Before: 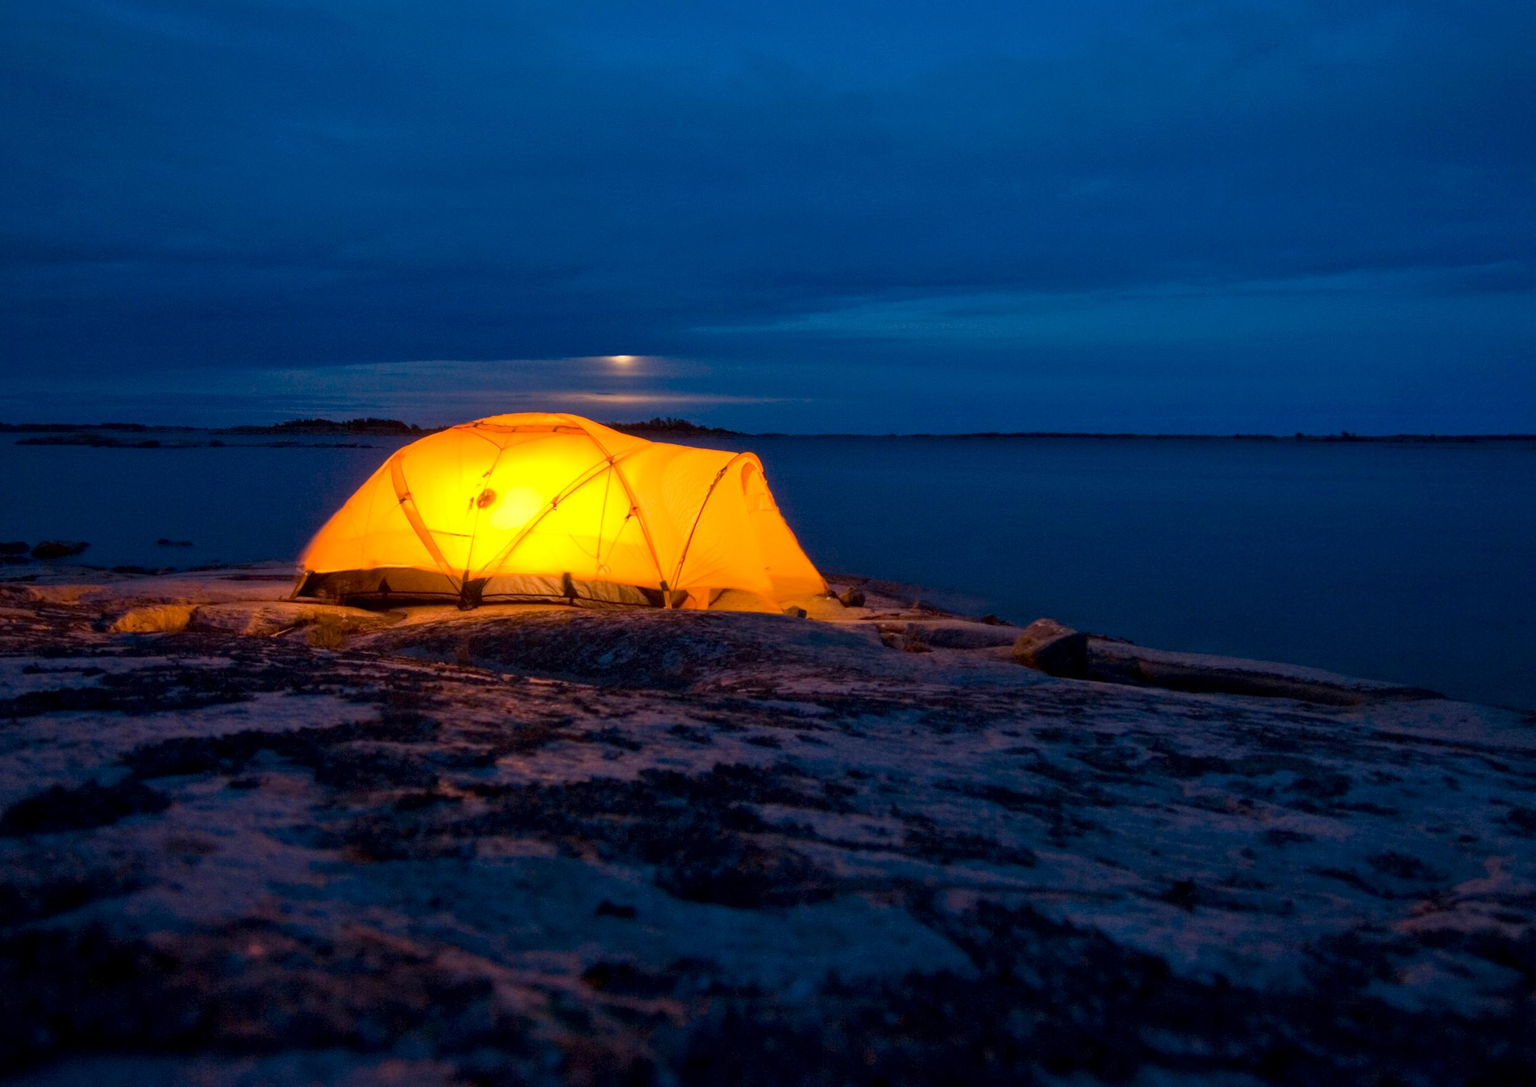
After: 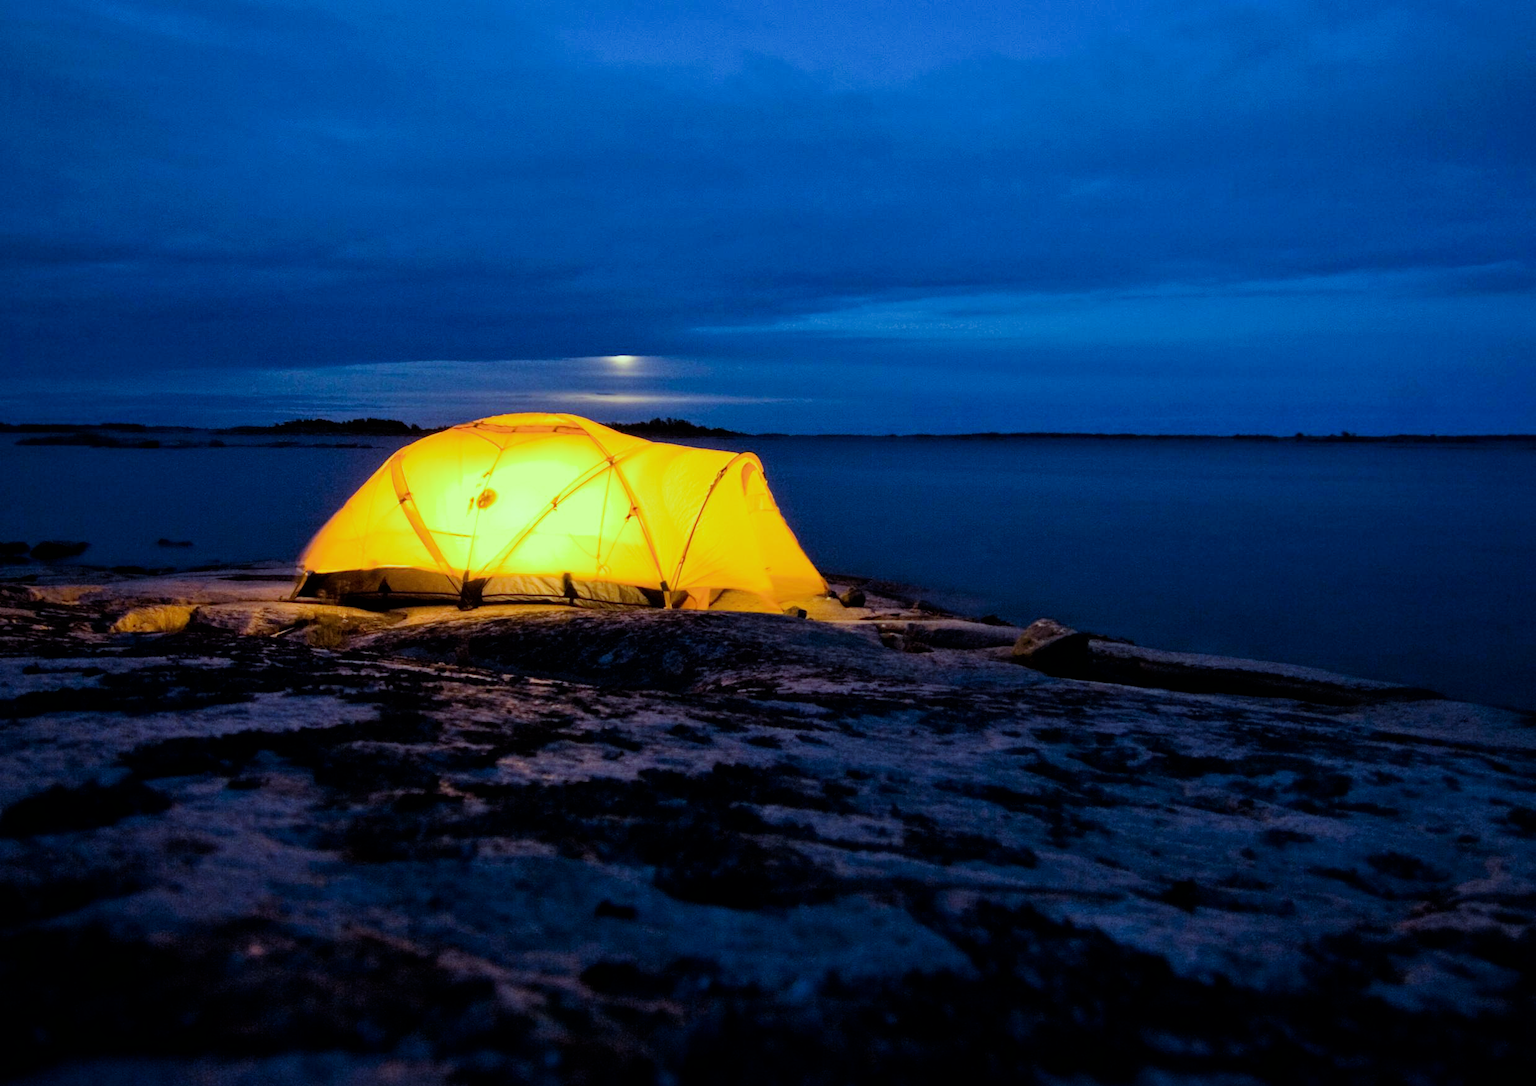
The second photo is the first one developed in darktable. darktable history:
color balance: mode lift, gamma, gain (sRGB), lift [0.997, 0.979, 1.021, 1.011], gamma [1, 1.084, 0.916, 0.998], gain [1, 0.87, 1.13, 1.101], contrast 4.55%, contrast fulcrum 38.24%, output saturation 104.09%
filmic rgb: black relative exposure -5 EV, hardness 2.88, contrast 1.2, highlights saturation mix -30%
white balance: red 0.925, blue 1.046
exposure: exposure 0.6 EV, compensate highlight preservation false
